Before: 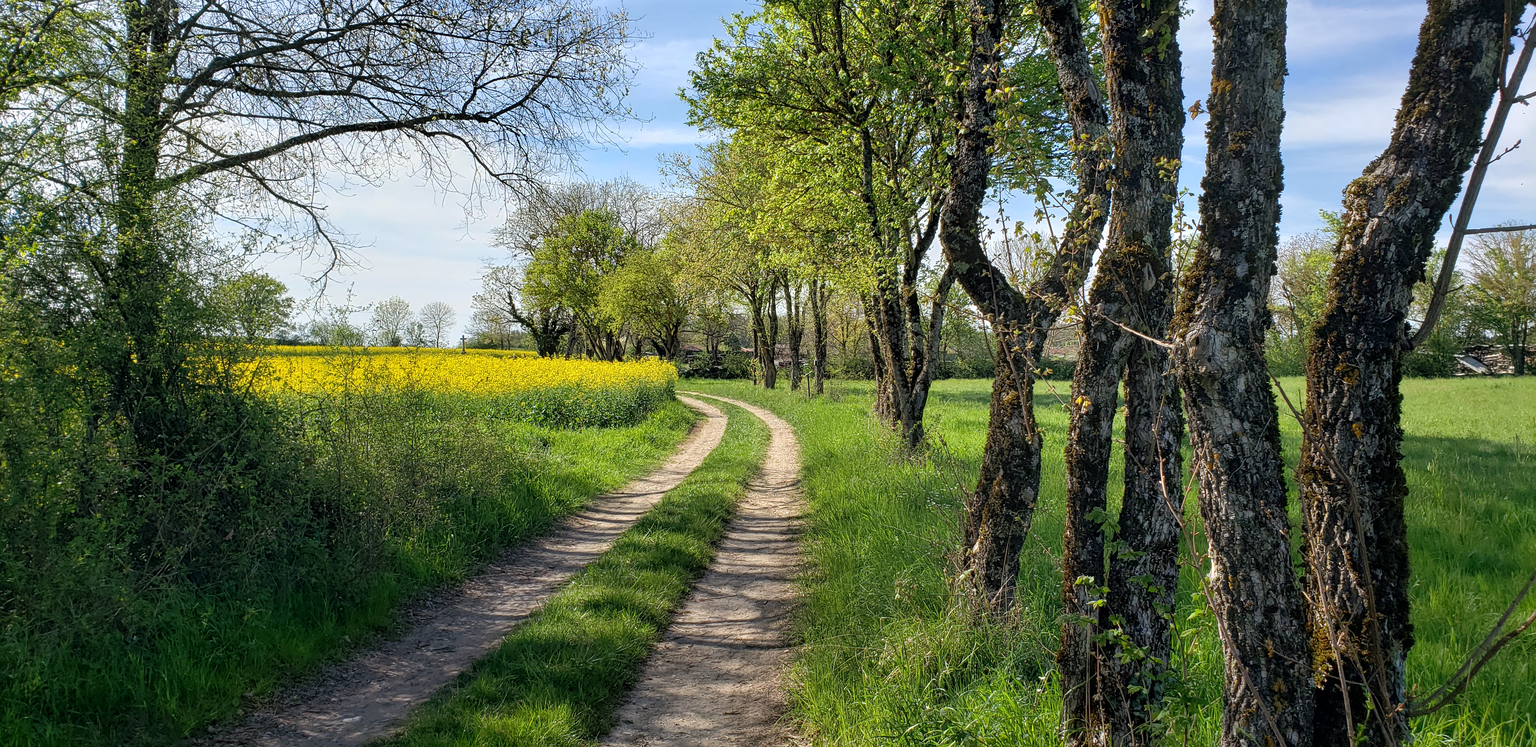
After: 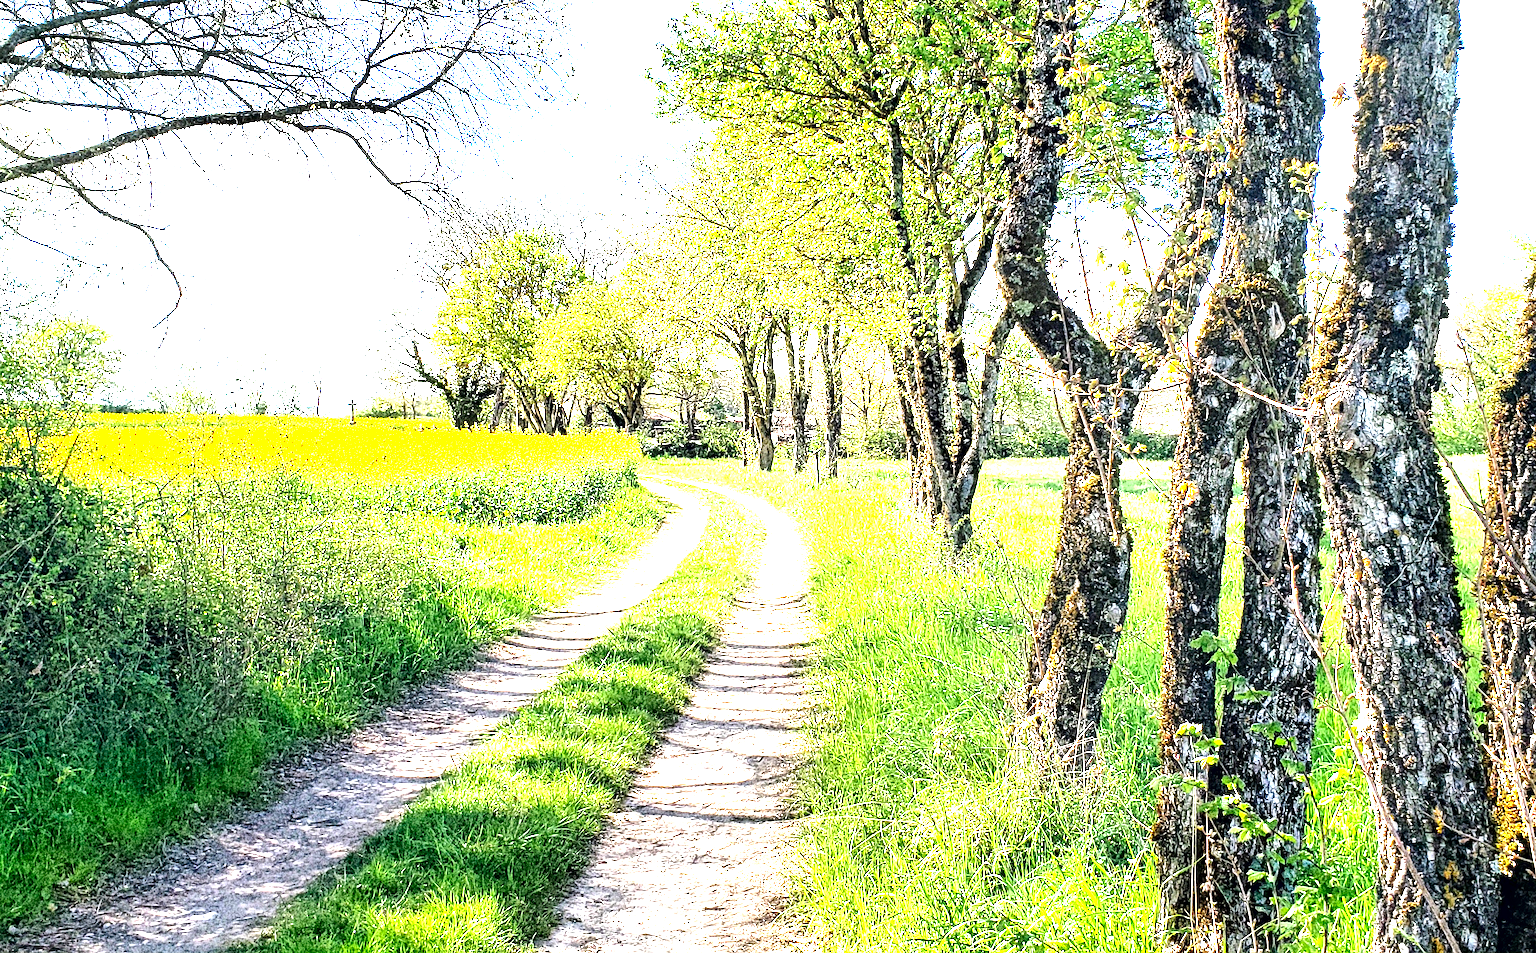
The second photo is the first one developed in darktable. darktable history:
levels: levels [0, 0.281, 0.562]
local contrast: mode bilateral grid, contrast 20, coarseness 20, detail 150%, midtone range 0.2
exposure: black level correction 0, exposure 0.95 EV, compensate exposure bias true, compensate highlight preservation false
crop and rotate: left 13.15%, top 5.251%, right 12.609%
grain: coarseness 30.02 ISO, strength 100%
white balance: red 1.009, blue 1.027
